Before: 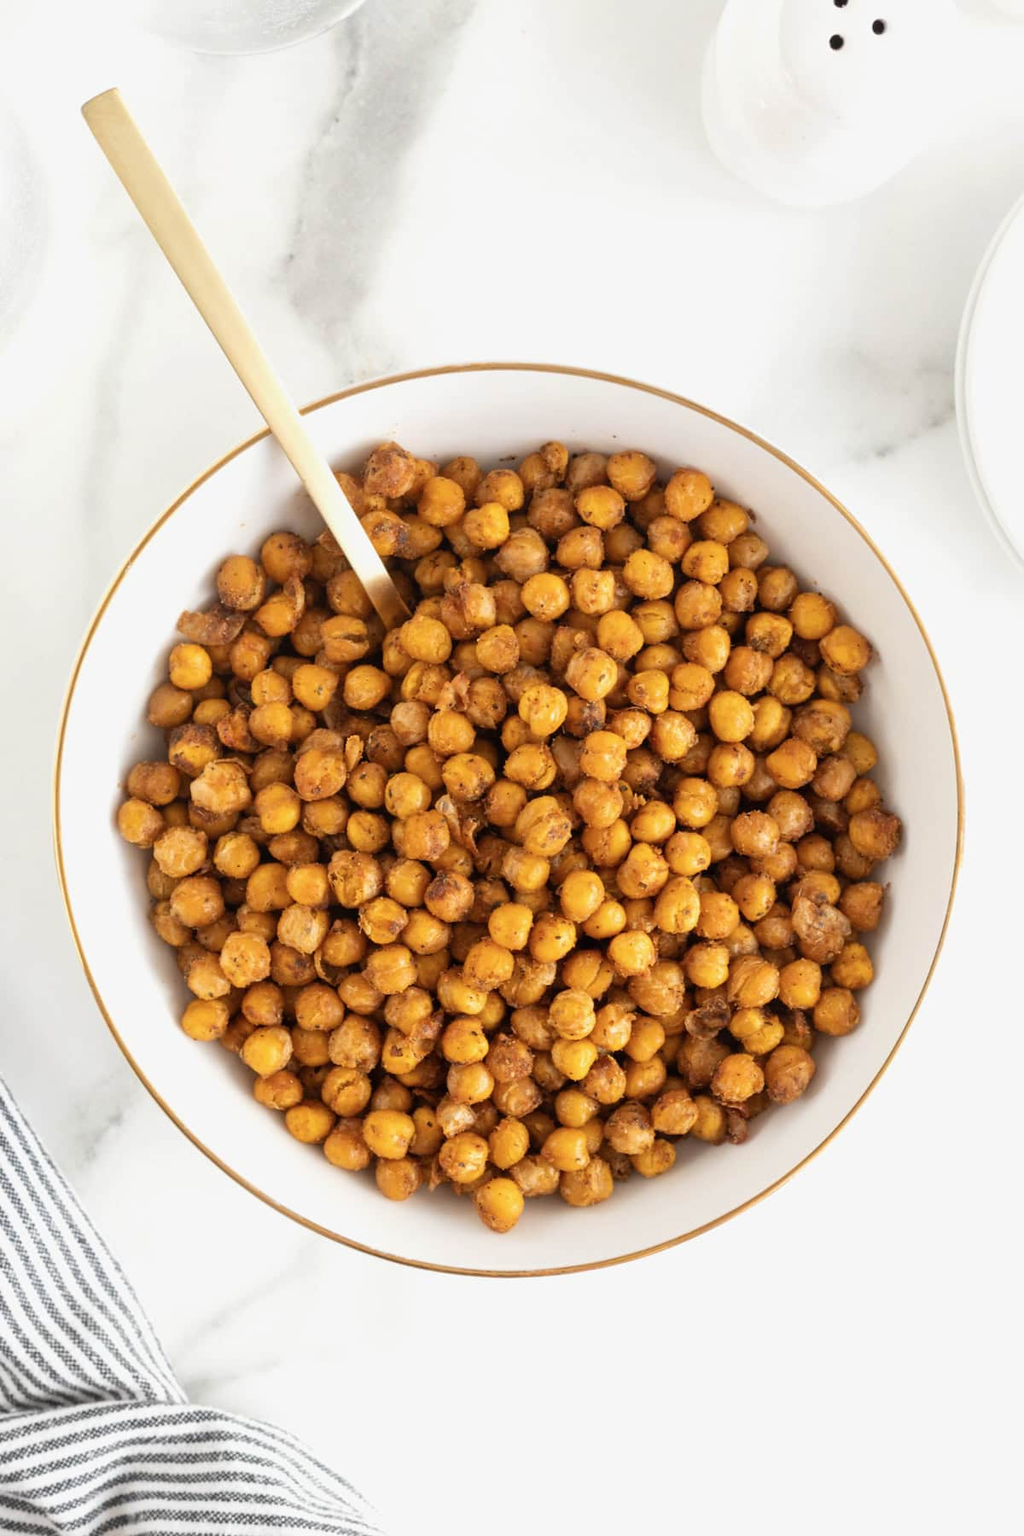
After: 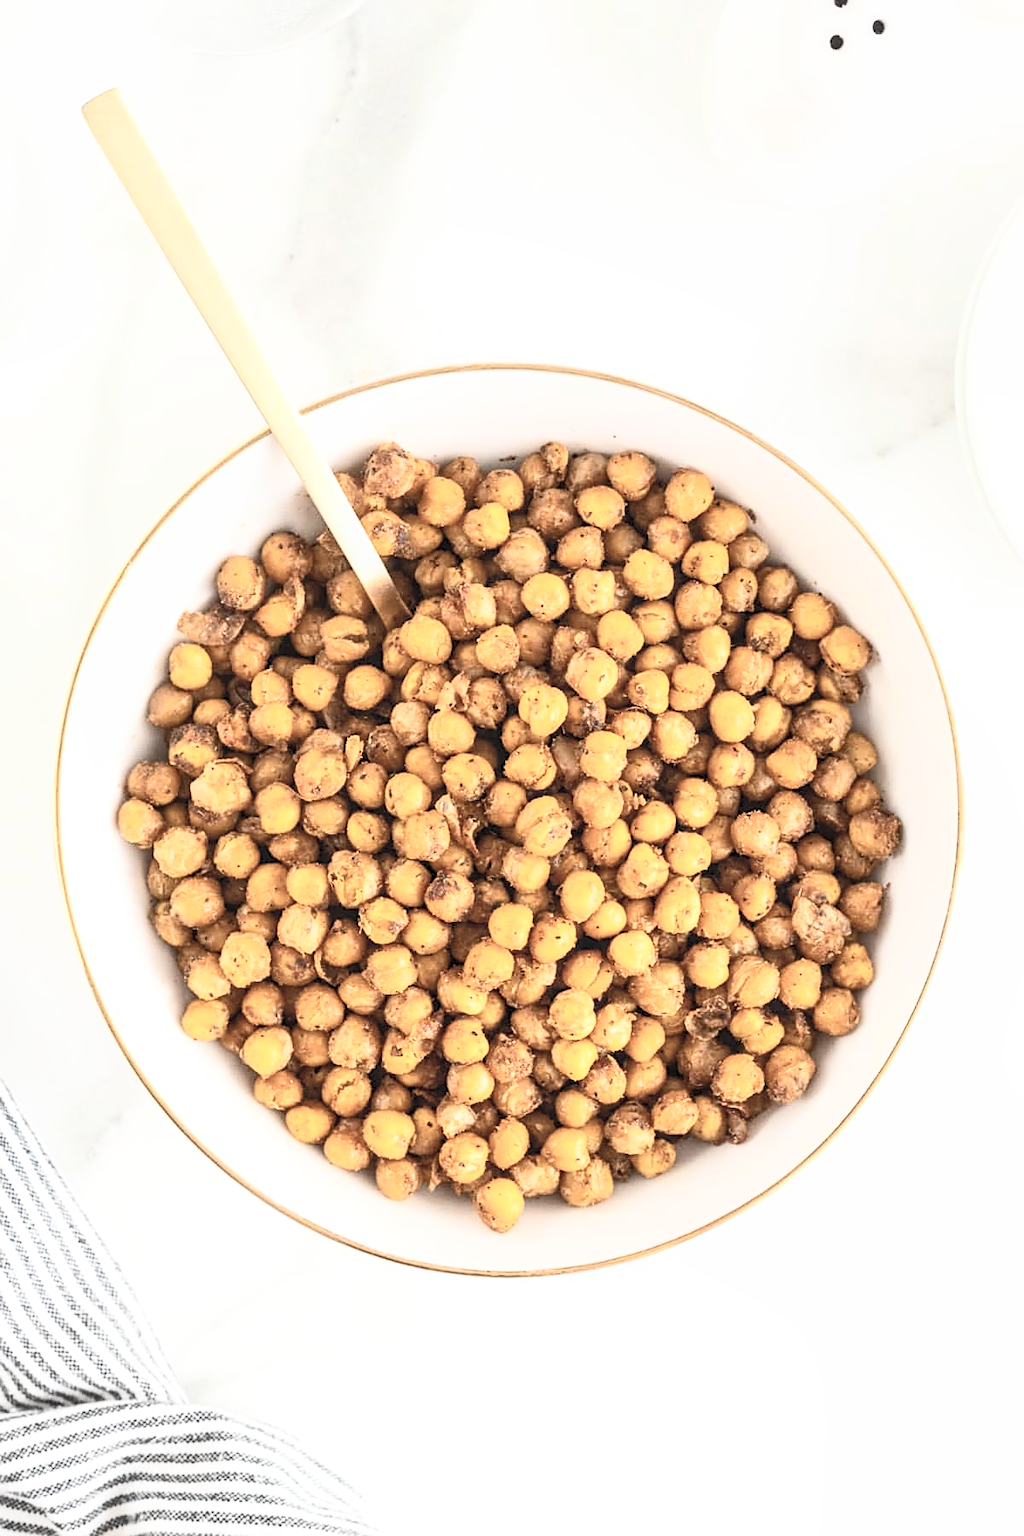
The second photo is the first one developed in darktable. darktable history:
sharpen: on, module defaults
contrast brightness saturation: contrast 0.426, brightness 0.55, saturation -0.208
exposure: compensate highlight preservation false
local contrast: on, module defaults
